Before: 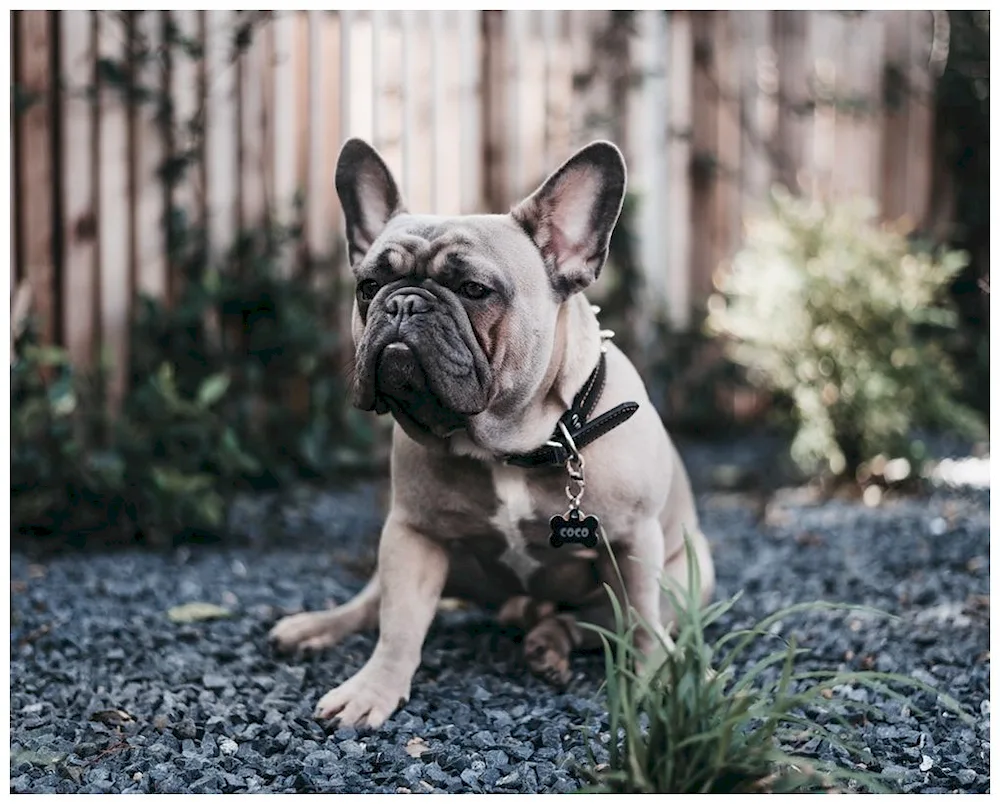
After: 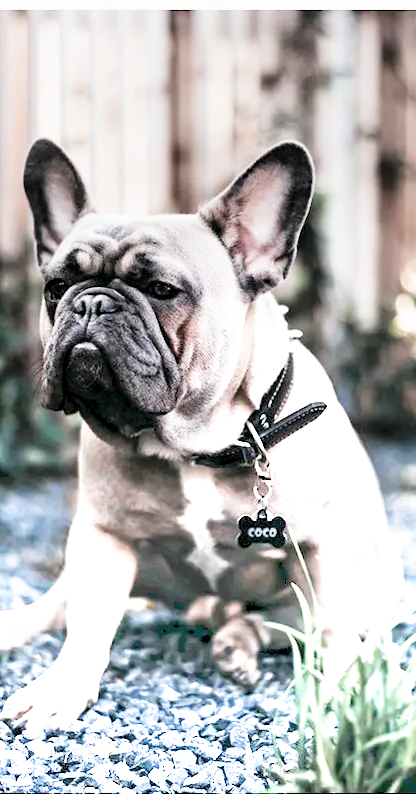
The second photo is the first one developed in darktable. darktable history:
filmic rgb: black relative exposure -5 EV, white relative exposure 3.2 EV, hardness 3.42, contrast 1.2, highlights saturation mix -50%
crop: left 31.229%, right 27.105%
graduated density: density -3.9 EV
exposure: black level correction 0, exposure 0.5 EV, compensate exposure bias true, compensate highlight preservation false
